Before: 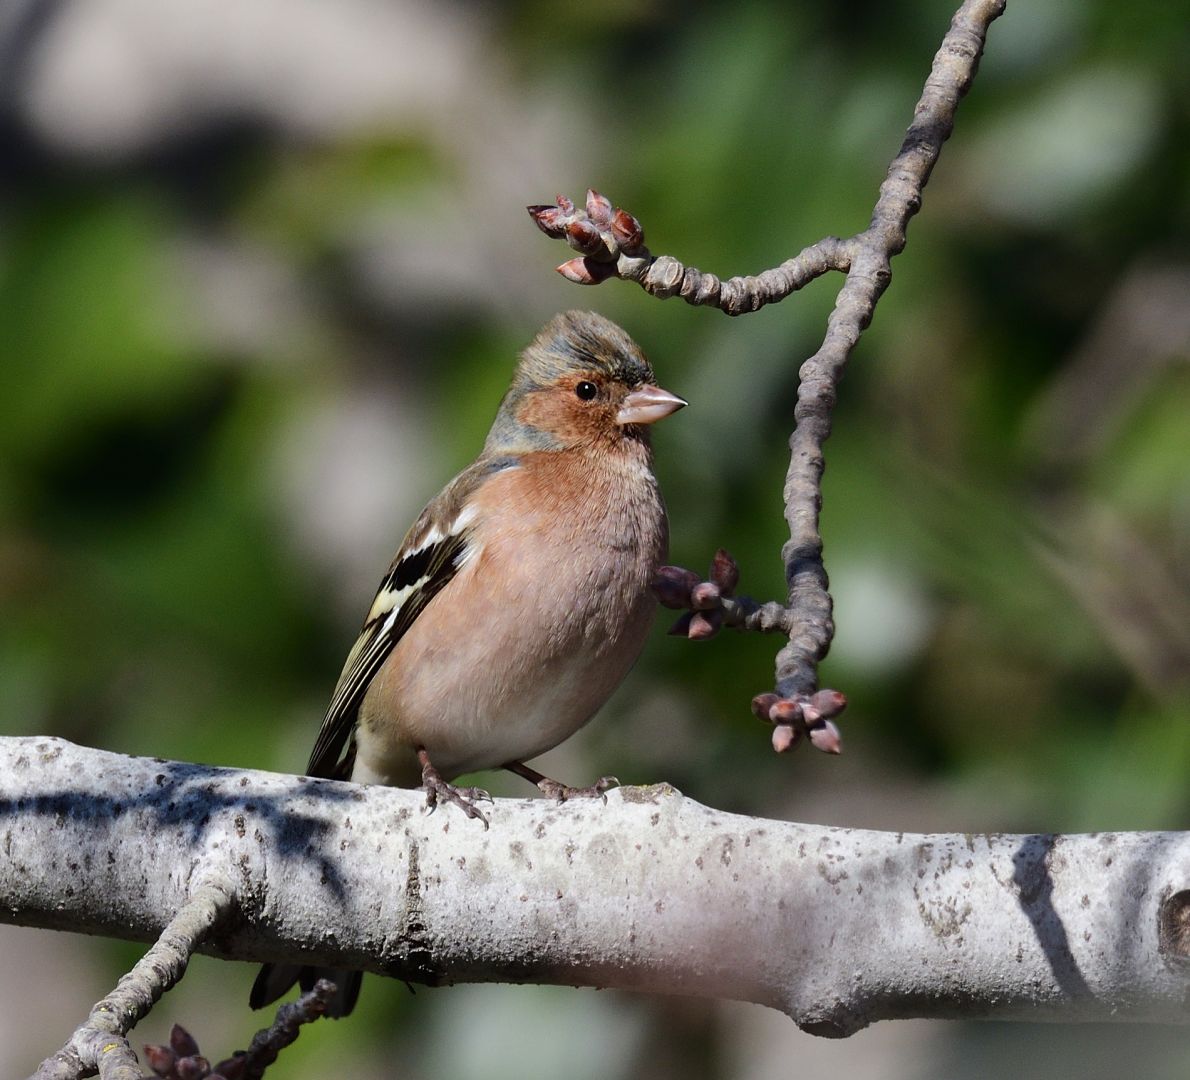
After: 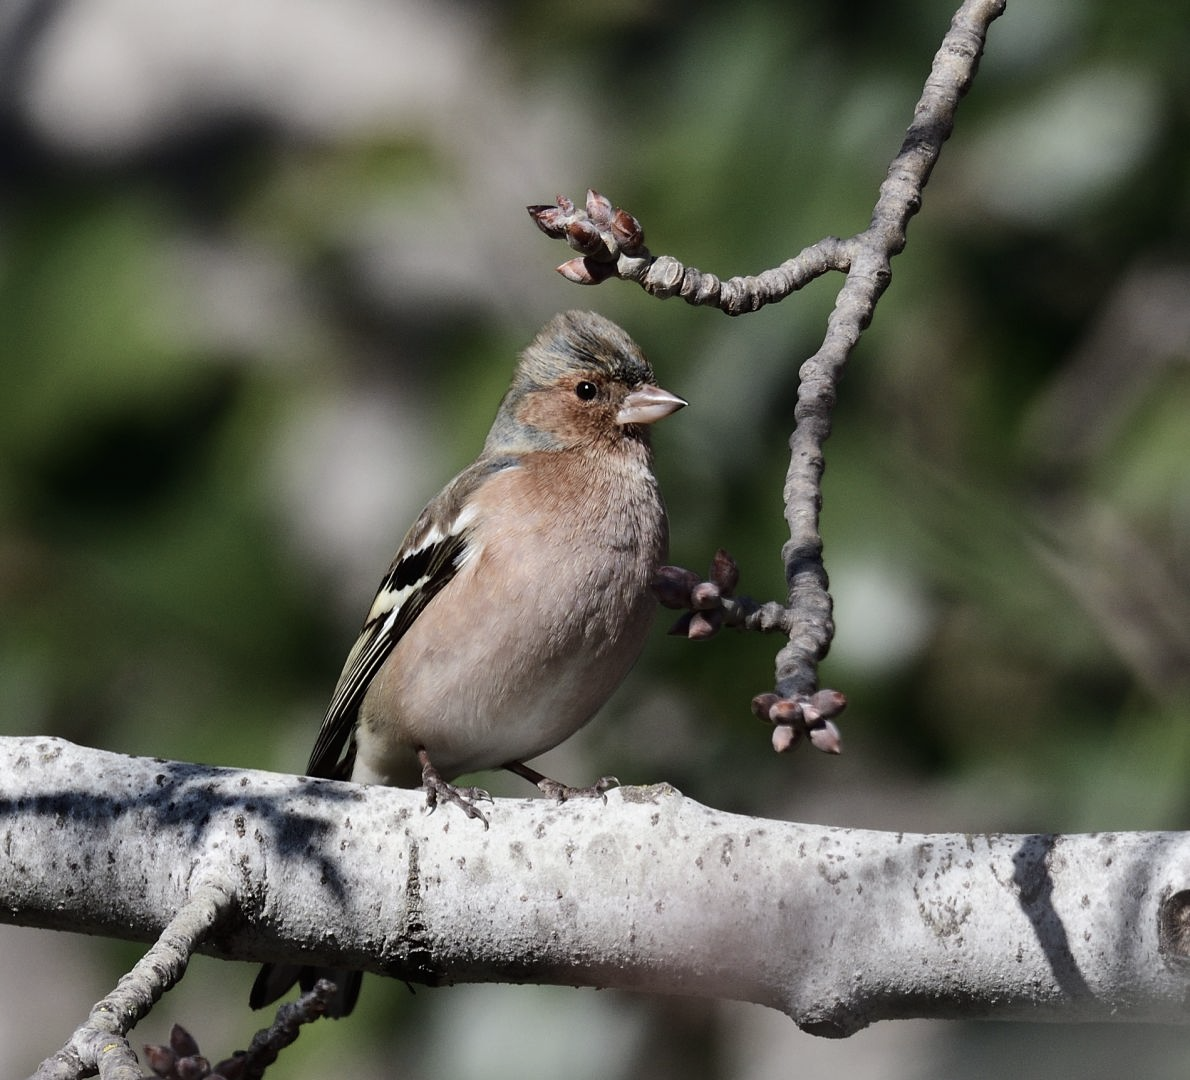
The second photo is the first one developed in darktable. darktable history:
contrast brightness saturation: contrast 0.098, saturation -0.378
